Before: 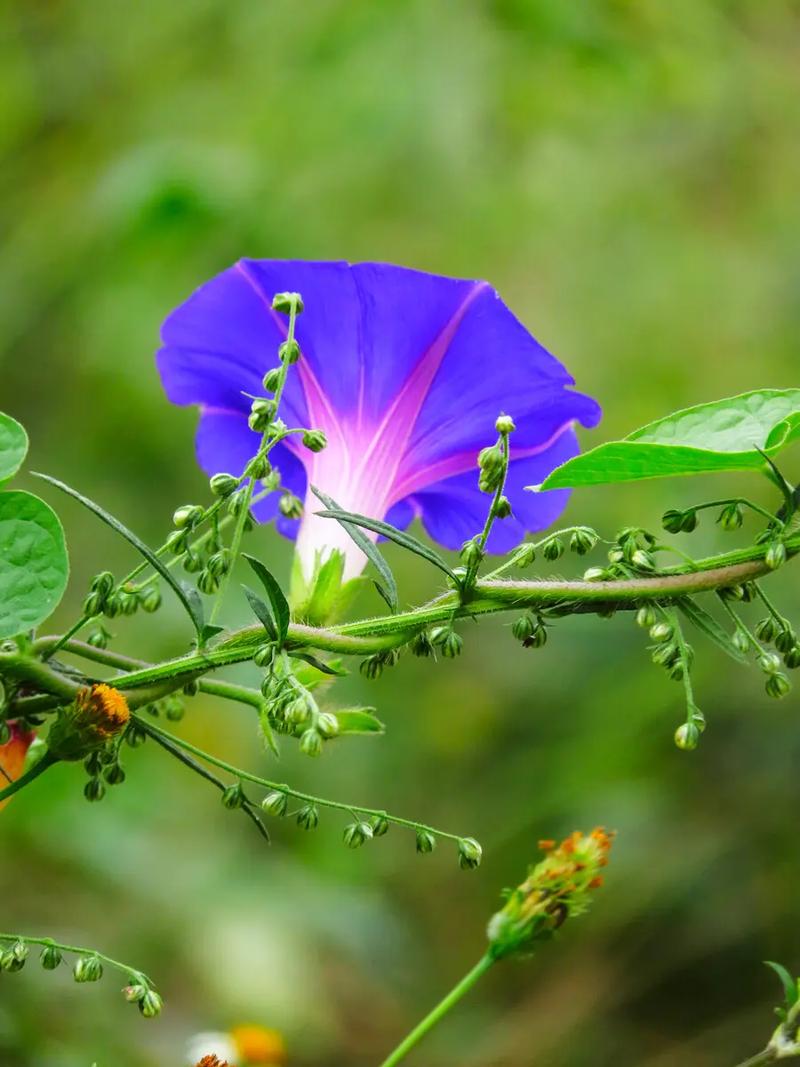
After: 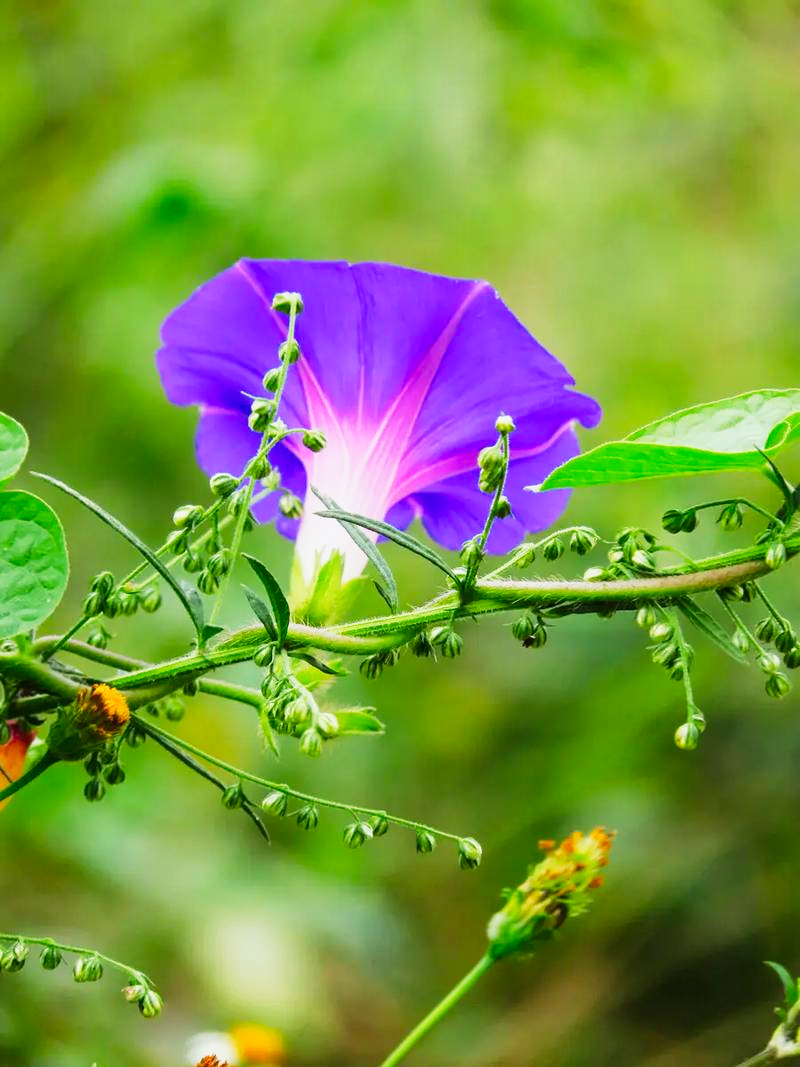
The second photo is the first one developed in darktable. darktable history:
tone curve: curves: ch0 [(0, 0) (0.091, 0.075) (0.389, 0.441) (0.696, 0.808) (0.844, 0.908) (0.909, 0.942) (1, 0.973)]; ch1 [(0, 0) (0.437, 0.404) (0.48, 0.486) (0.5, 0.5) (0.529, 0.556) (0.58, 0.606) (0.616, 0.654) (1, 1)]; ch2 [(0, 0) (0.442, 0.415) (0.5, 0.5) (0.535, 0.567) (0.585, 0.632) (1, 1)], preserve colors none
